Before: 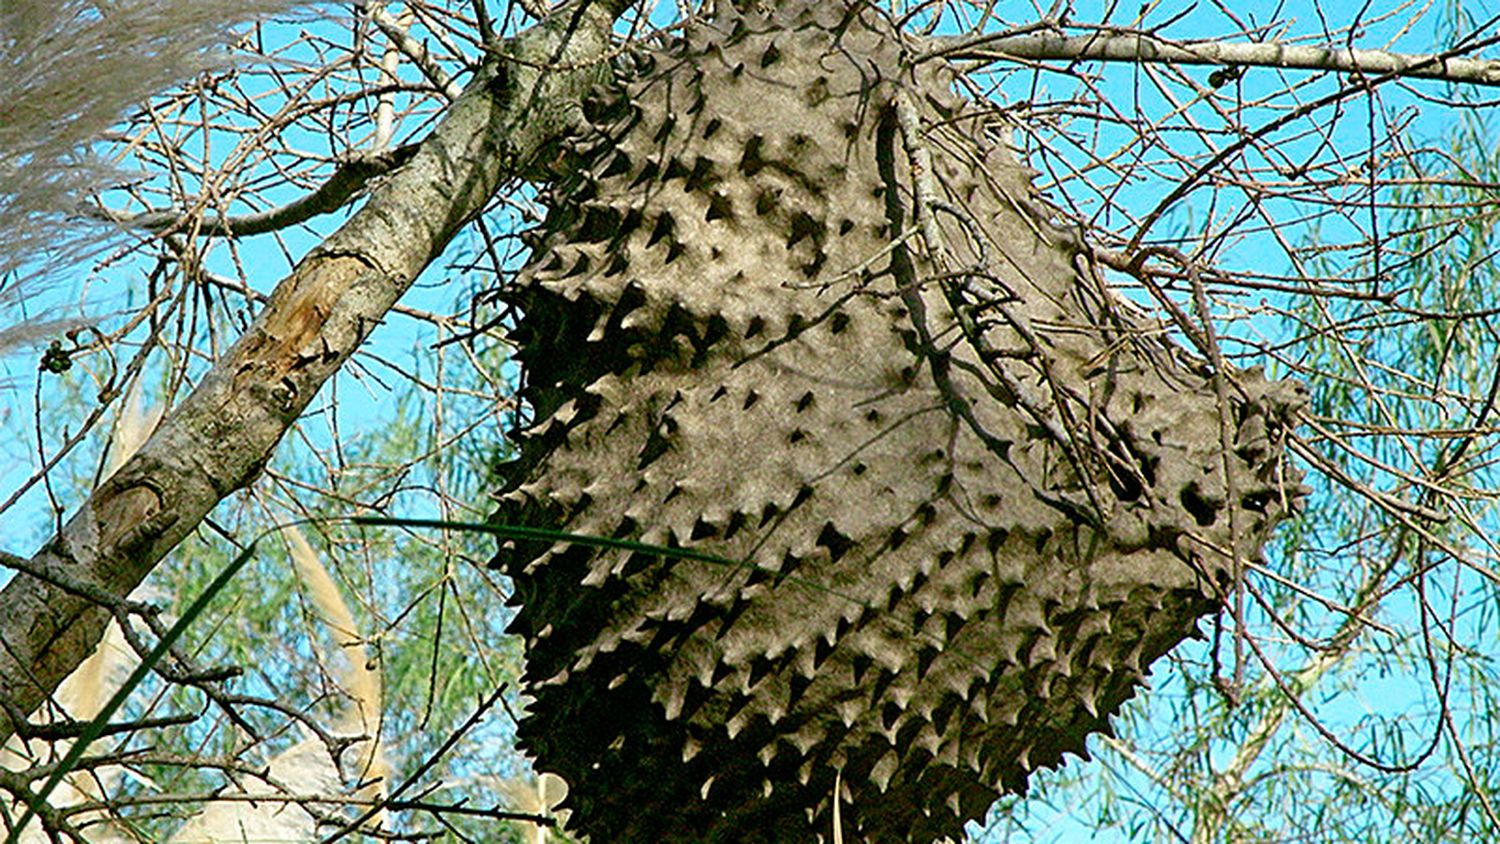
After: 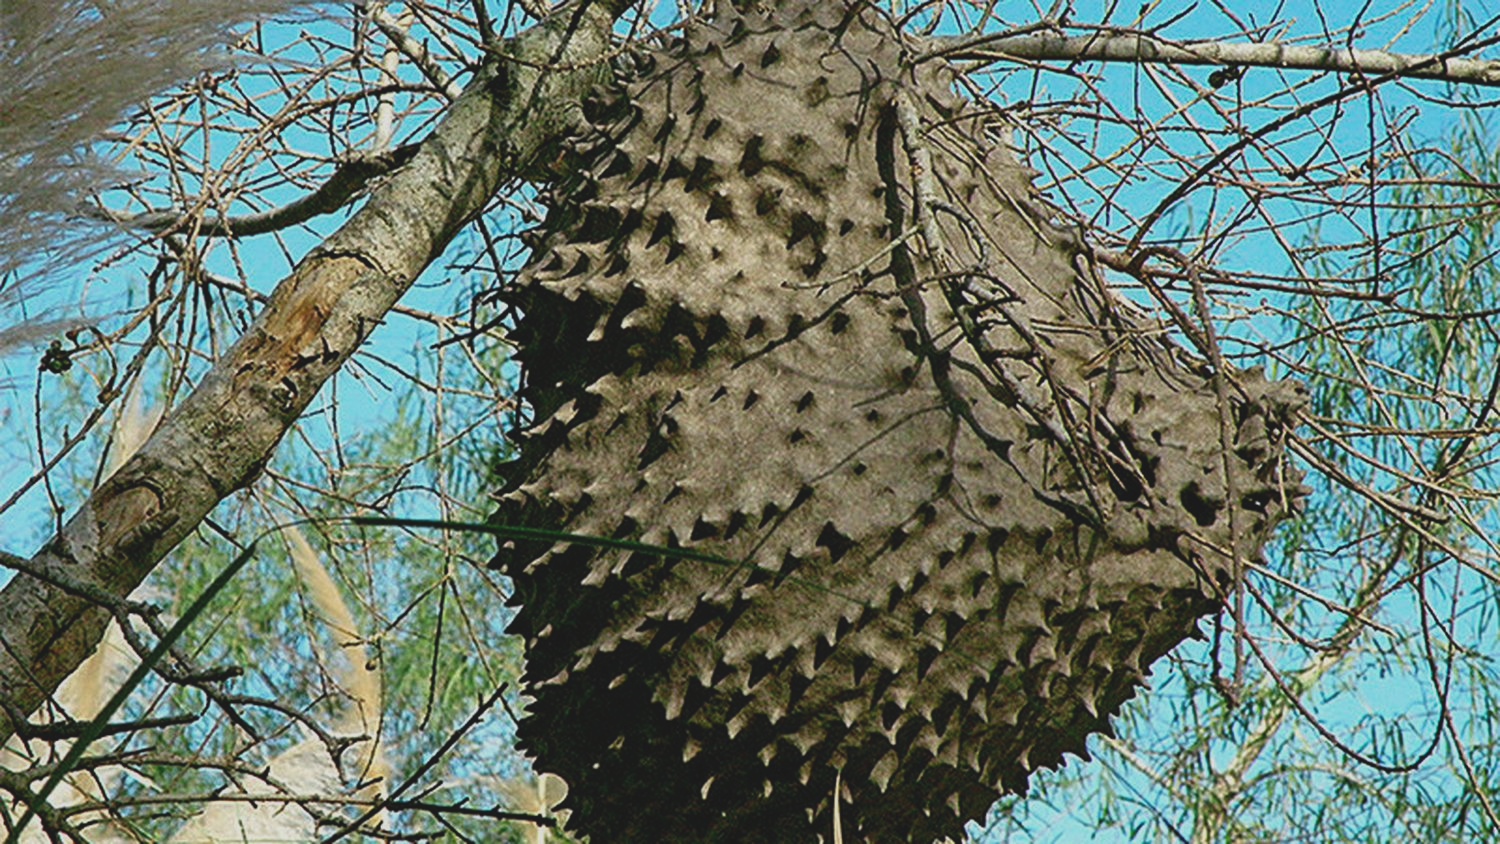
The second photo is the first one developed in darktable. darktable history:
exposure: black level correction -0.015, exposure -0.516 EV, compensate highlight preservation false
tone equalizer: smoothing 1
